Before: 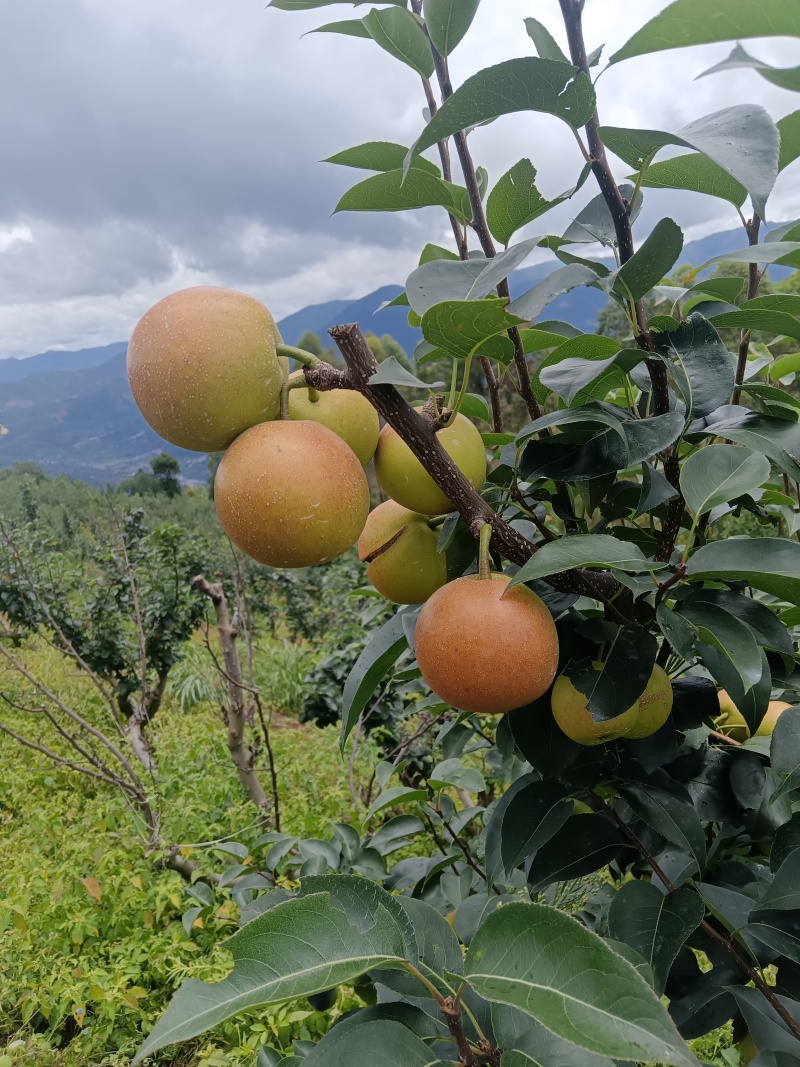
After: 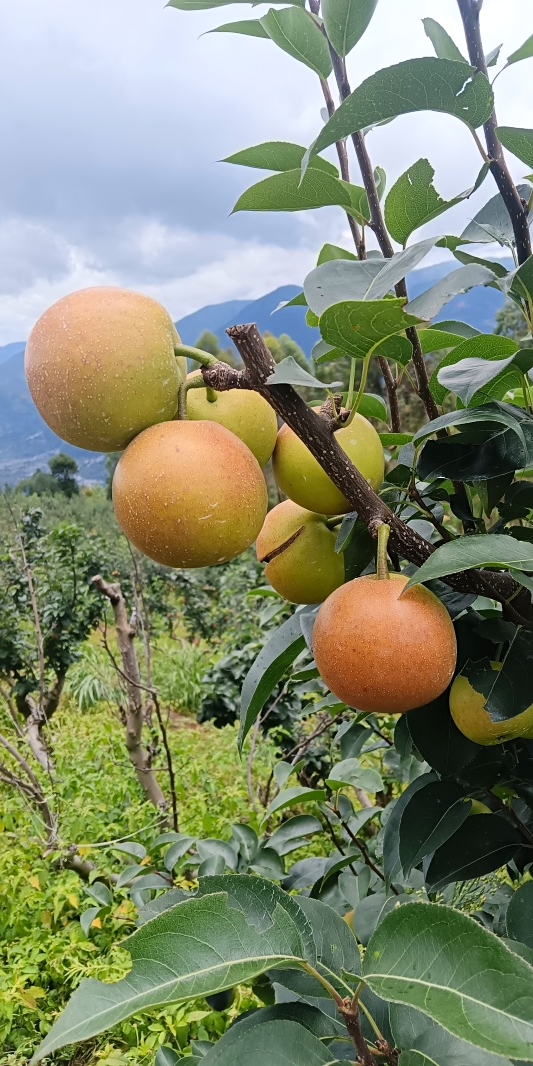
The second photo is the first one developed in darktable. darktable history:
crop and rotate: left 12.783%, right 20.475%
contrast brightness saturation: contrast 0.205, brightness 0.159, saturation 0.228
sharpen: amount 0.2
